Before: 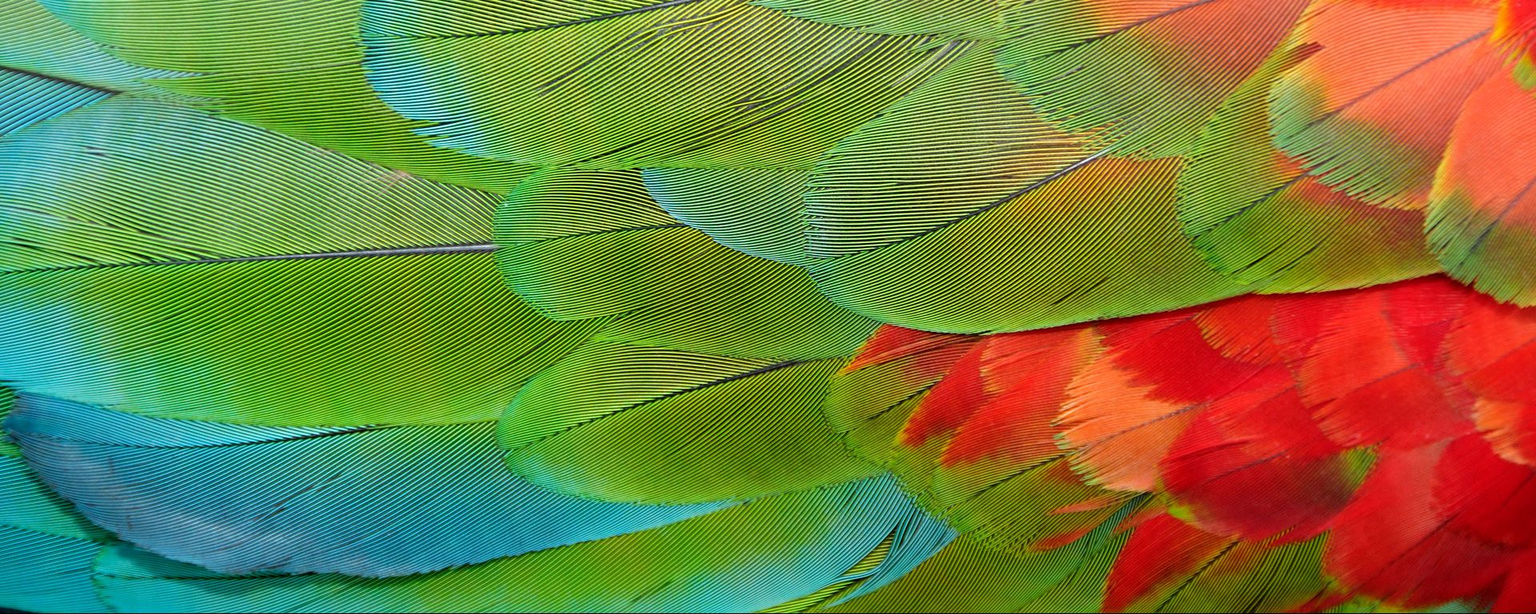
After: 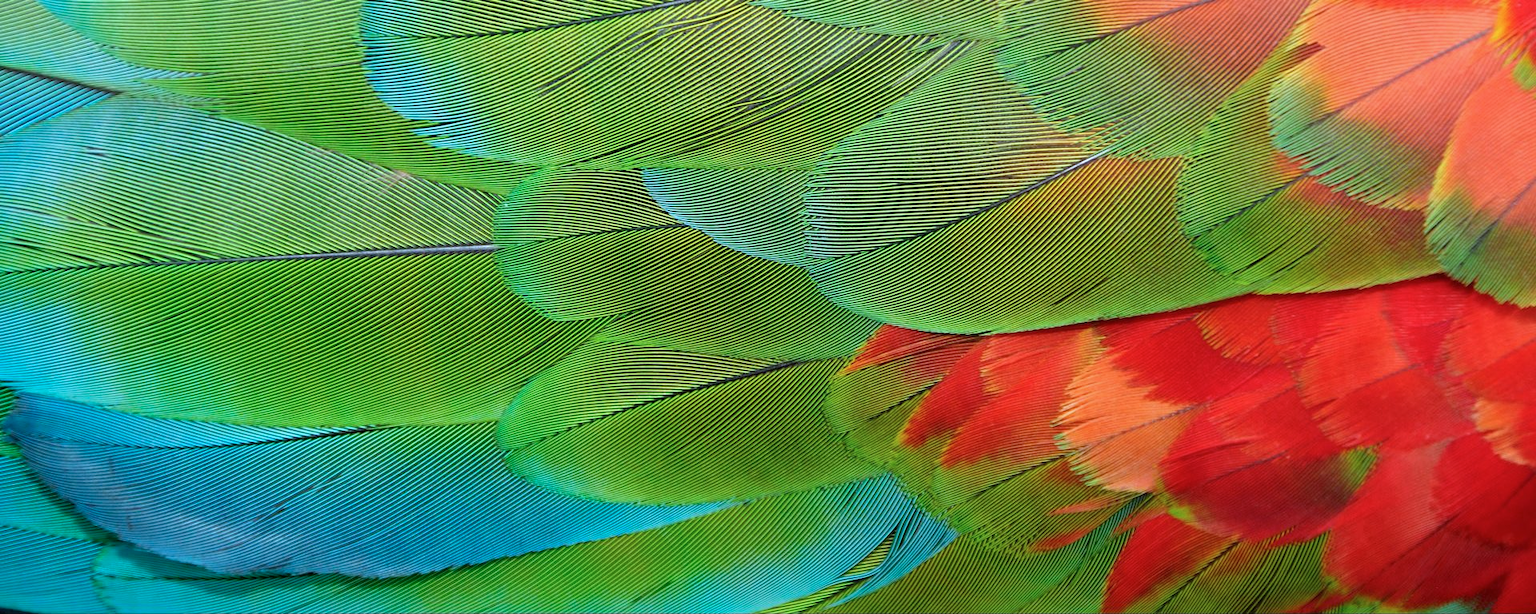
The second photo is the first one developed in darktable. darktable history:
tone equalizer: on, module defaults
color calibration: illuminant custom, x 0.368, y 0.373, temperature 4330.32 K
